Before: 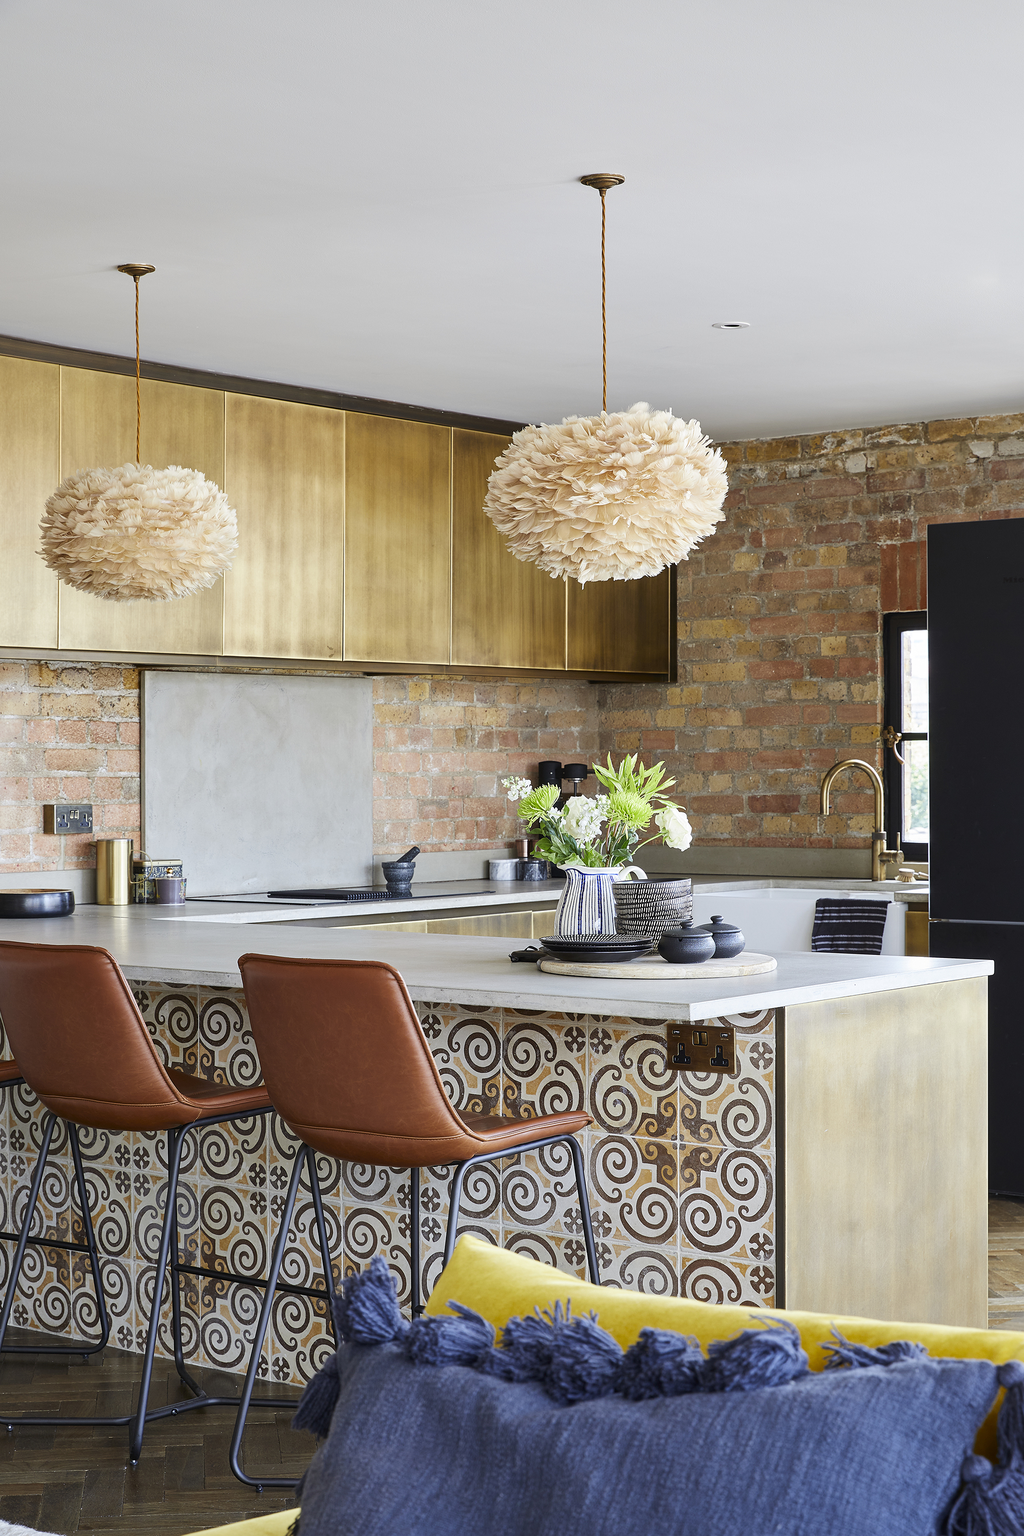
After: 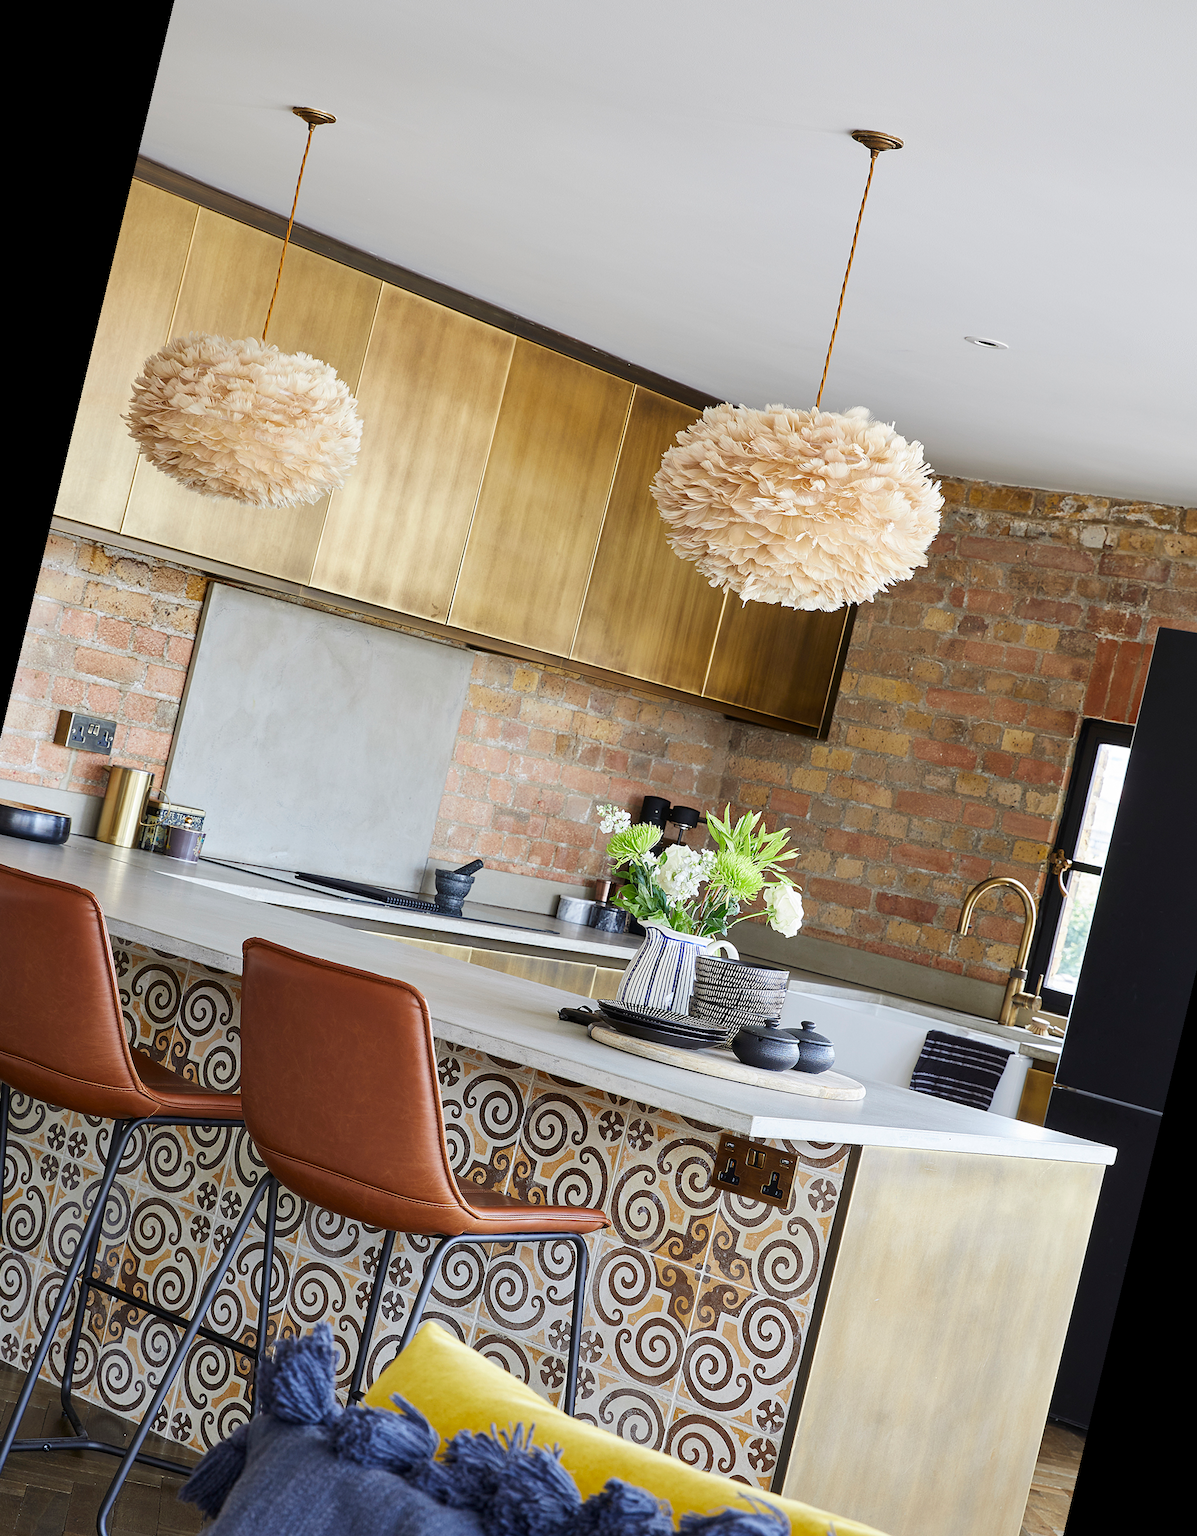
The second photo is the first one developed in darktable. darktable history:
rotate and perspective: rotation 13.27°, automatic cropping off
crop and rotate: left 11.831%, top 11.346%, right 13.429%, bottom 13.899%
